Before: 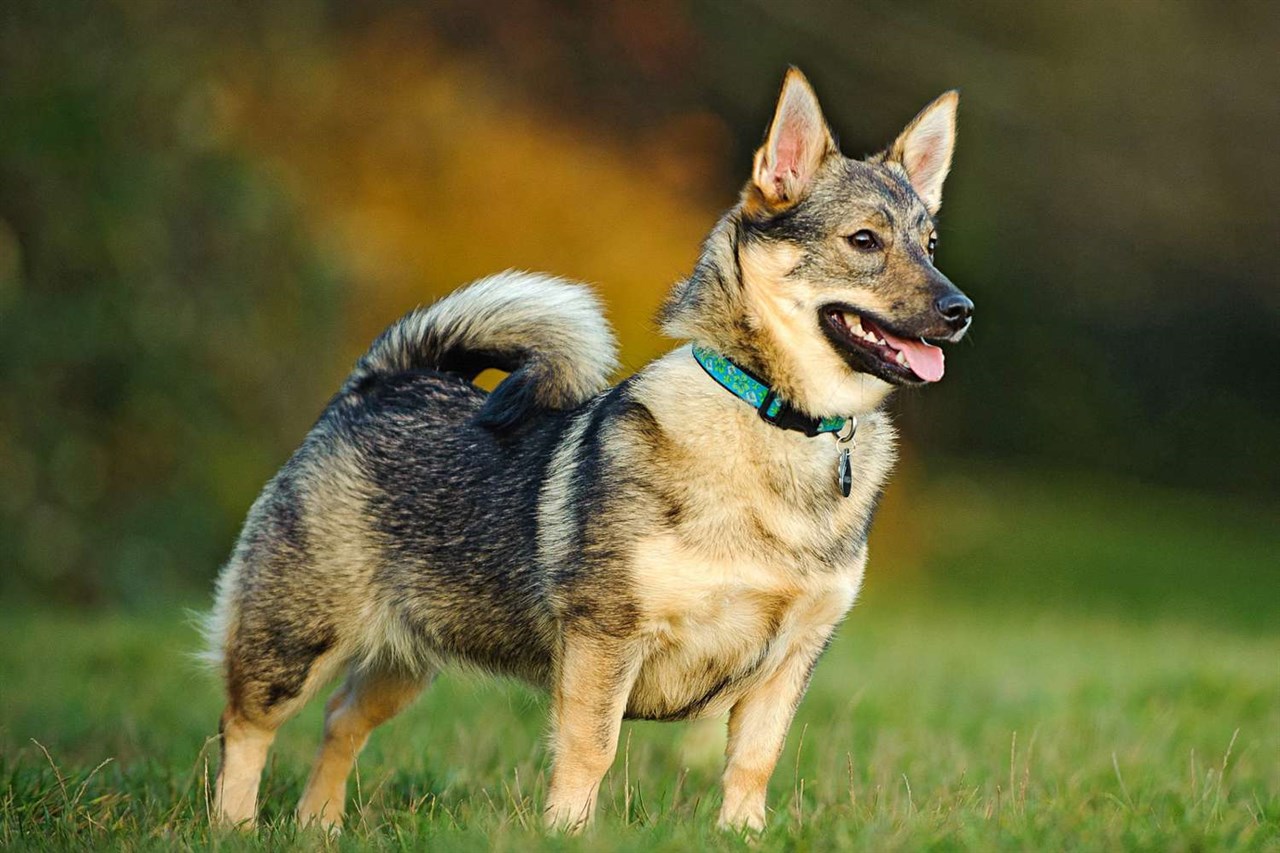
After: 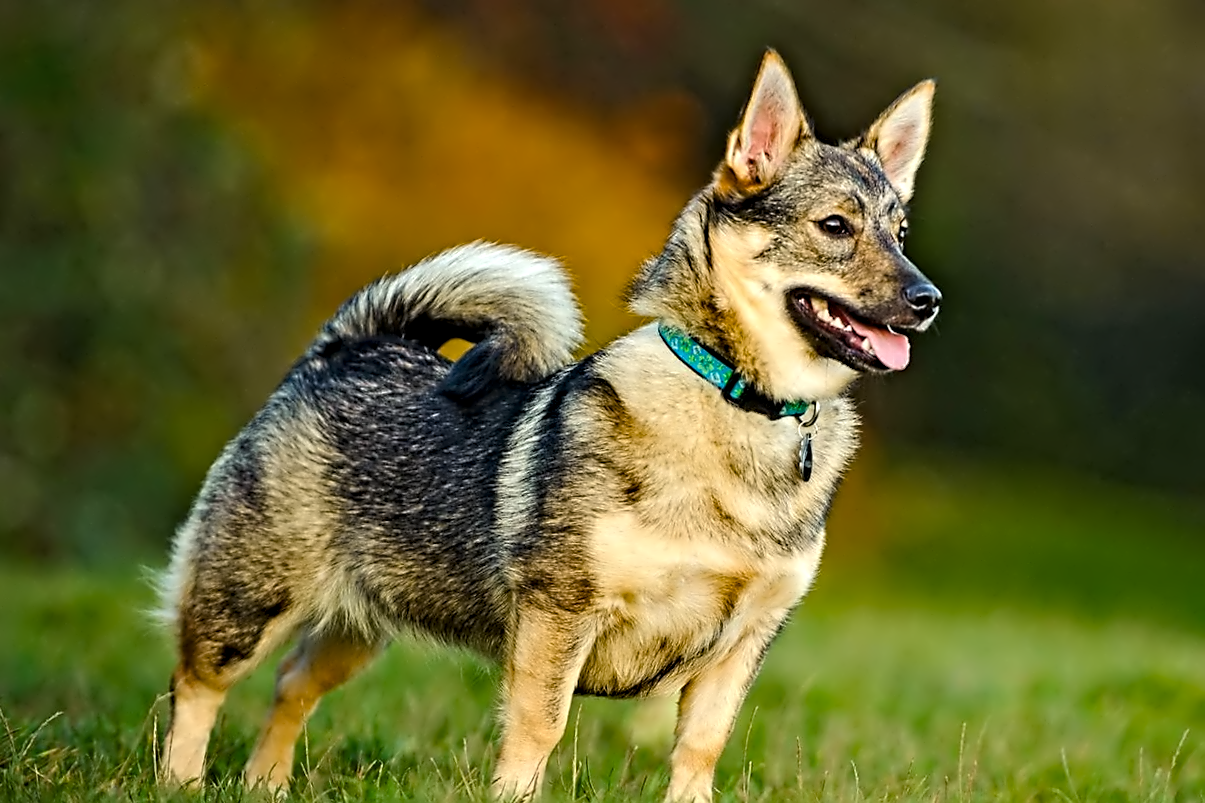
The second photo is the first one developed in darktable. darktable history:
crop and rotate: angle -2.38°
contrast equalizer: octaves 7, y [[0.5, 0.542, 0.583, 0.625, 0.667, 0.708], [0.5 ×6], [0.5 ×6], [0, 0.033, 0.067, 0.1, 0.133, 0.167], [0, 0.05, 0.1, 0.15, 0.2, 0.25]]
color balance rgb: linear chroma grading › shadows -8%, linear chroma grading › global chroma 10%, perceptual saturation grading › global saturation 2%, perceptual saturation grading › highlights -2%, perceptual saturation grading › mid-tones 4%, perceptual saturation grading › shadows 8%, perceptual brilliance grading › global brilliance 2%, perceptual brilliance grading › highlights -4%, global vibrance 16%, saturation formula JzAzBz (2021)
